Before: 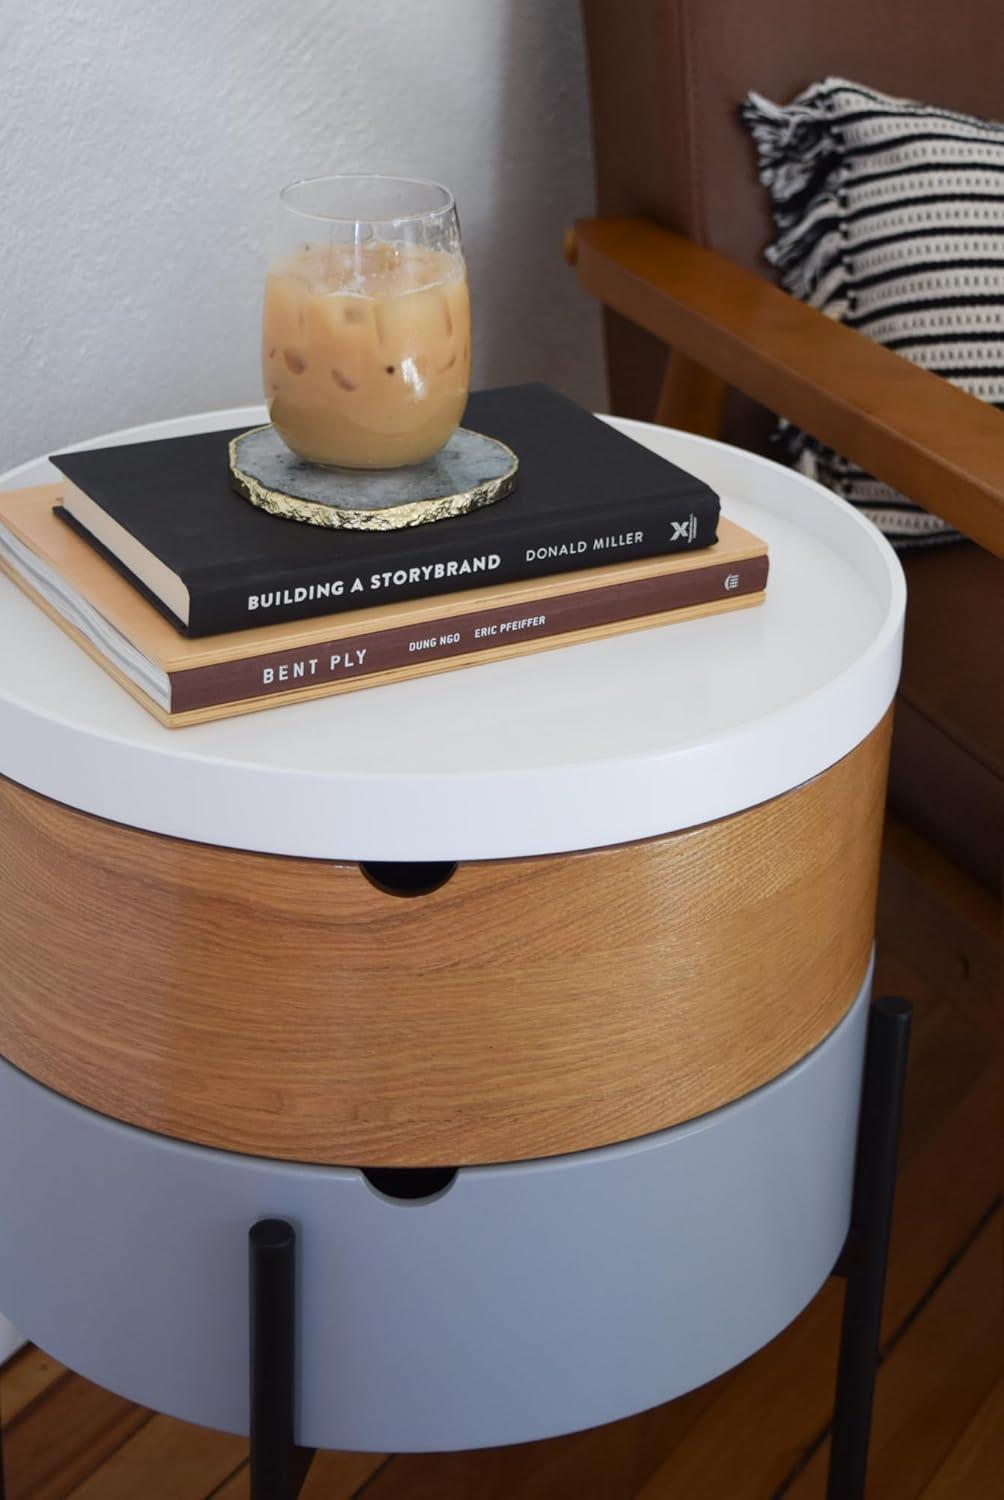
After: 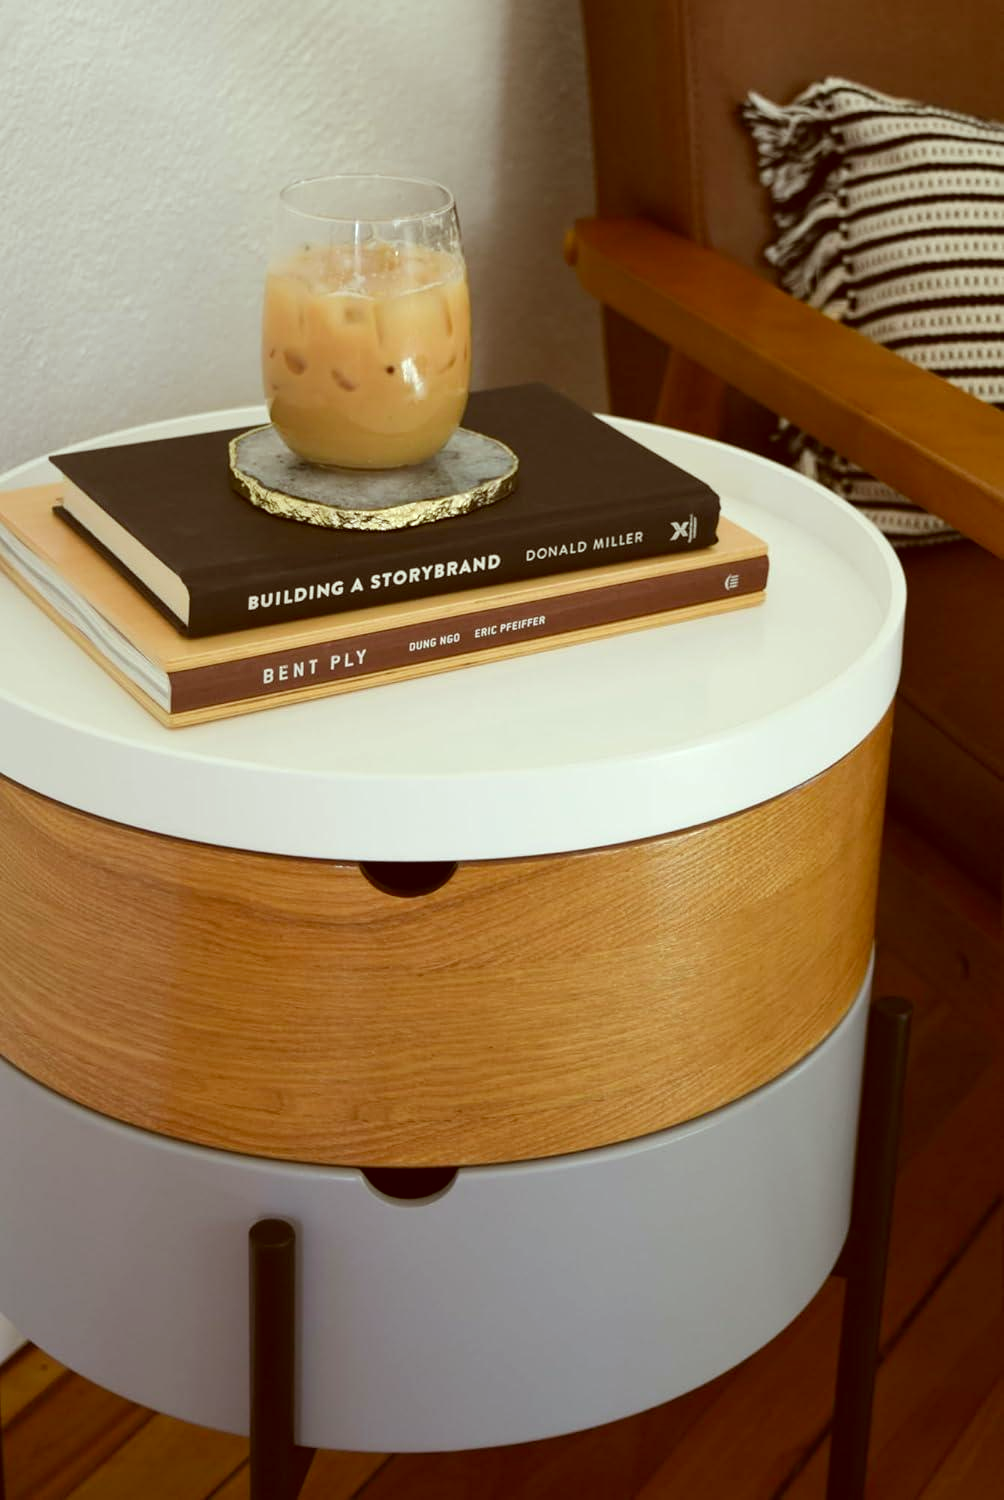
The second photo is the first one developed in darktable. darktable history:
levels: levels [0, 0.474, 0.947]
color correction: highlights a* -6.07, highlights b* 9.33, shadows a* 10.43, shadows b* 23.45
